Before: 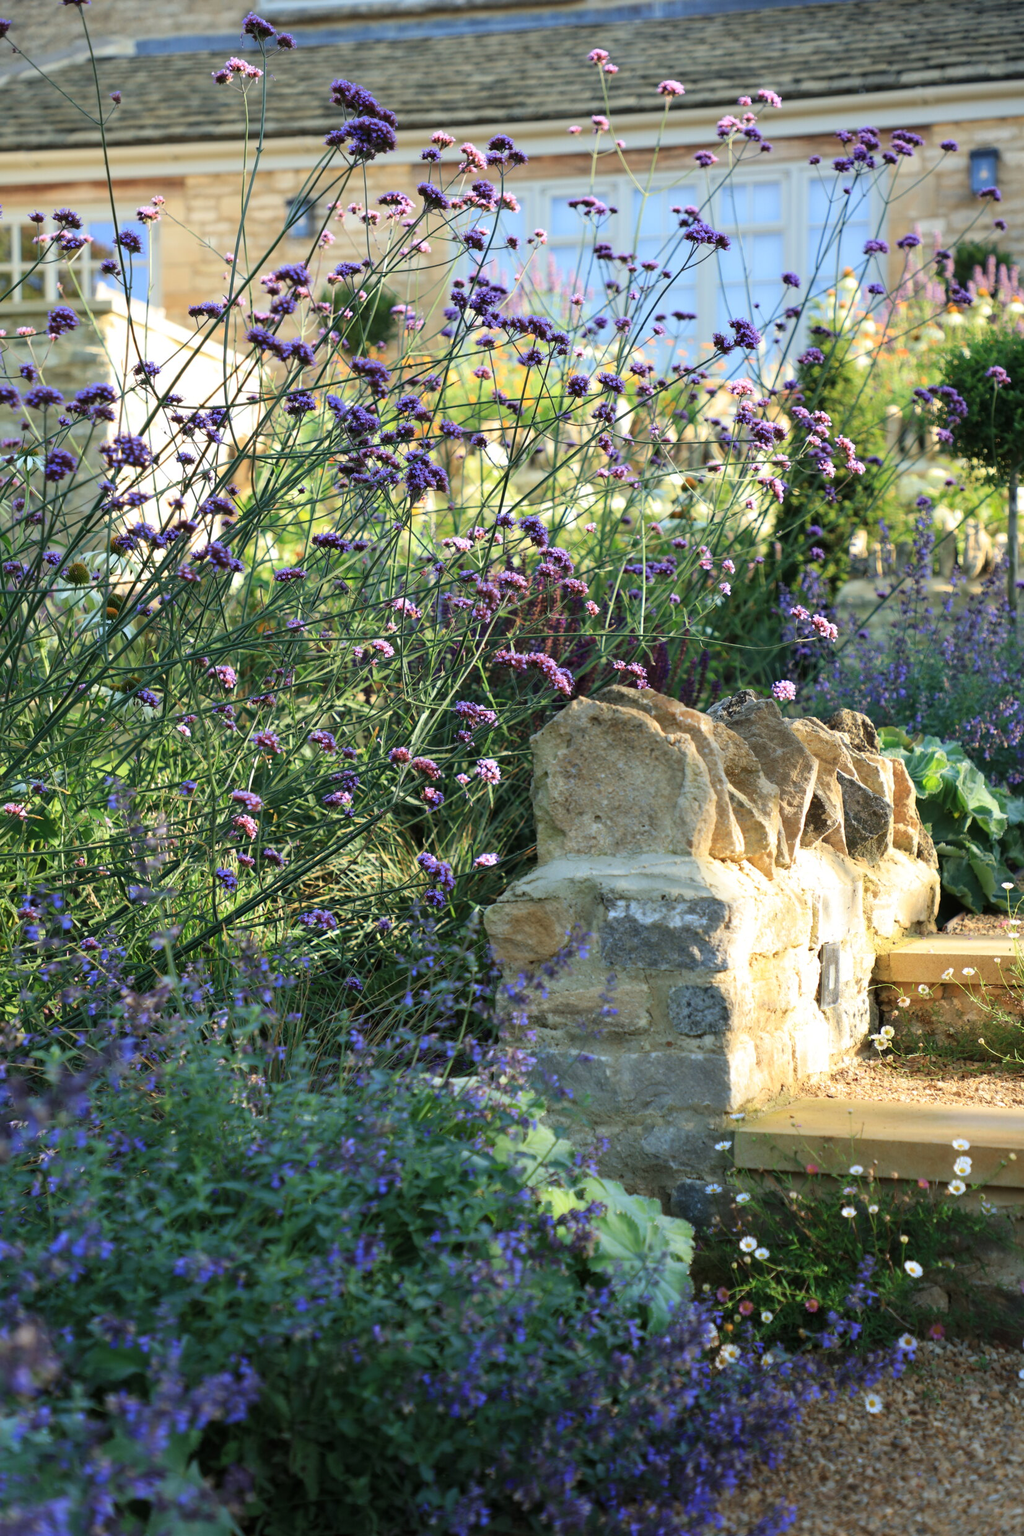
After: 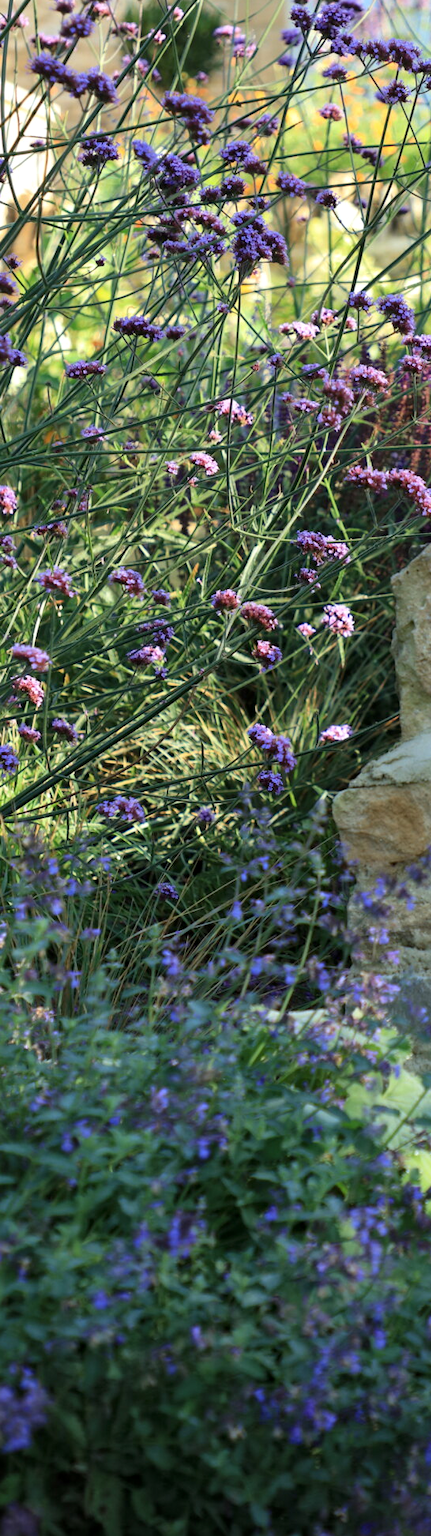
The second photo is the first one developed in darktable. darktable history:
local contrast: mode bilateral grid, contrast 19, coarseness 50, detail 119%, midtone range 0.2
crop and rotate: left 21.853%, top 18.588%, right 45.03%, bottom 2.981%
